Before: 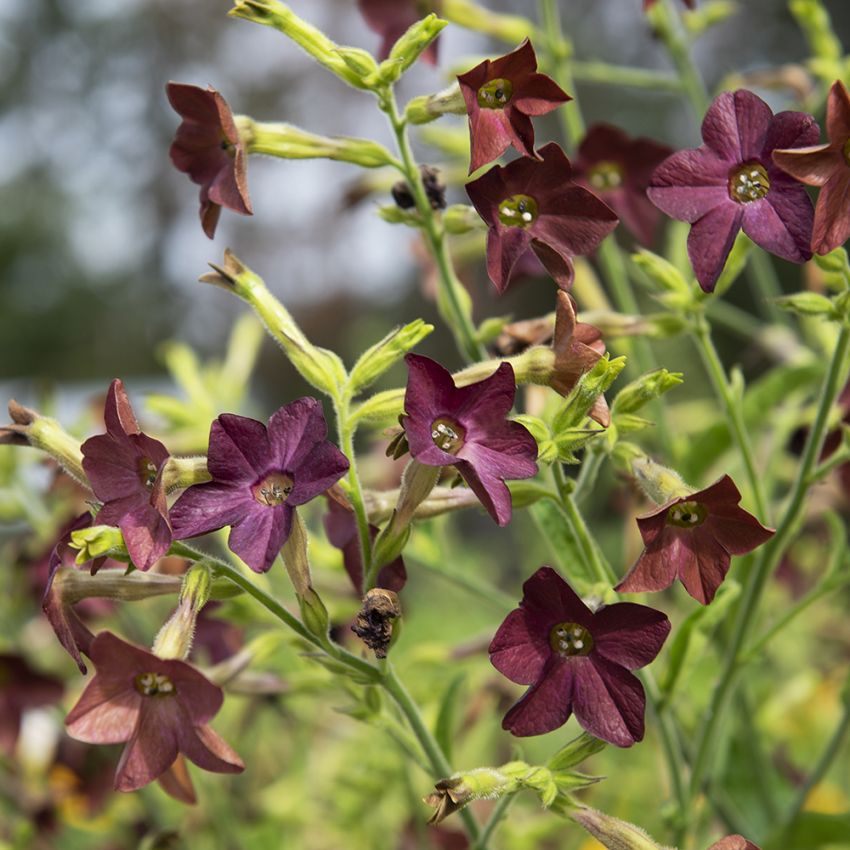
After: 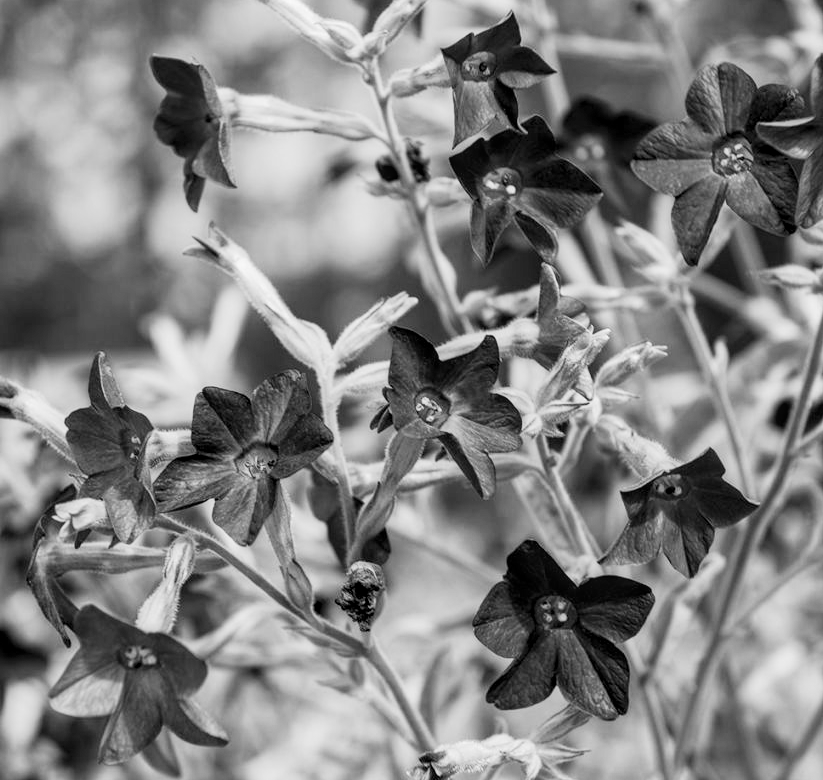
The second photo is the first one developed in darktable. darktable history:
crop: left 1.964%, top 3.251%, right 1.122%, bottom 4.933%
monochrome: a -74.22, b 78.2
local contrast: on, module defaults
tone curve: curves: ch0 [(0, 0) (0.082, 0.02) (0.129, 0.078) (0.275, 0.301) (0.67, 0.809) (1, 1)], color space Lab, linked channels, preserve colors none
